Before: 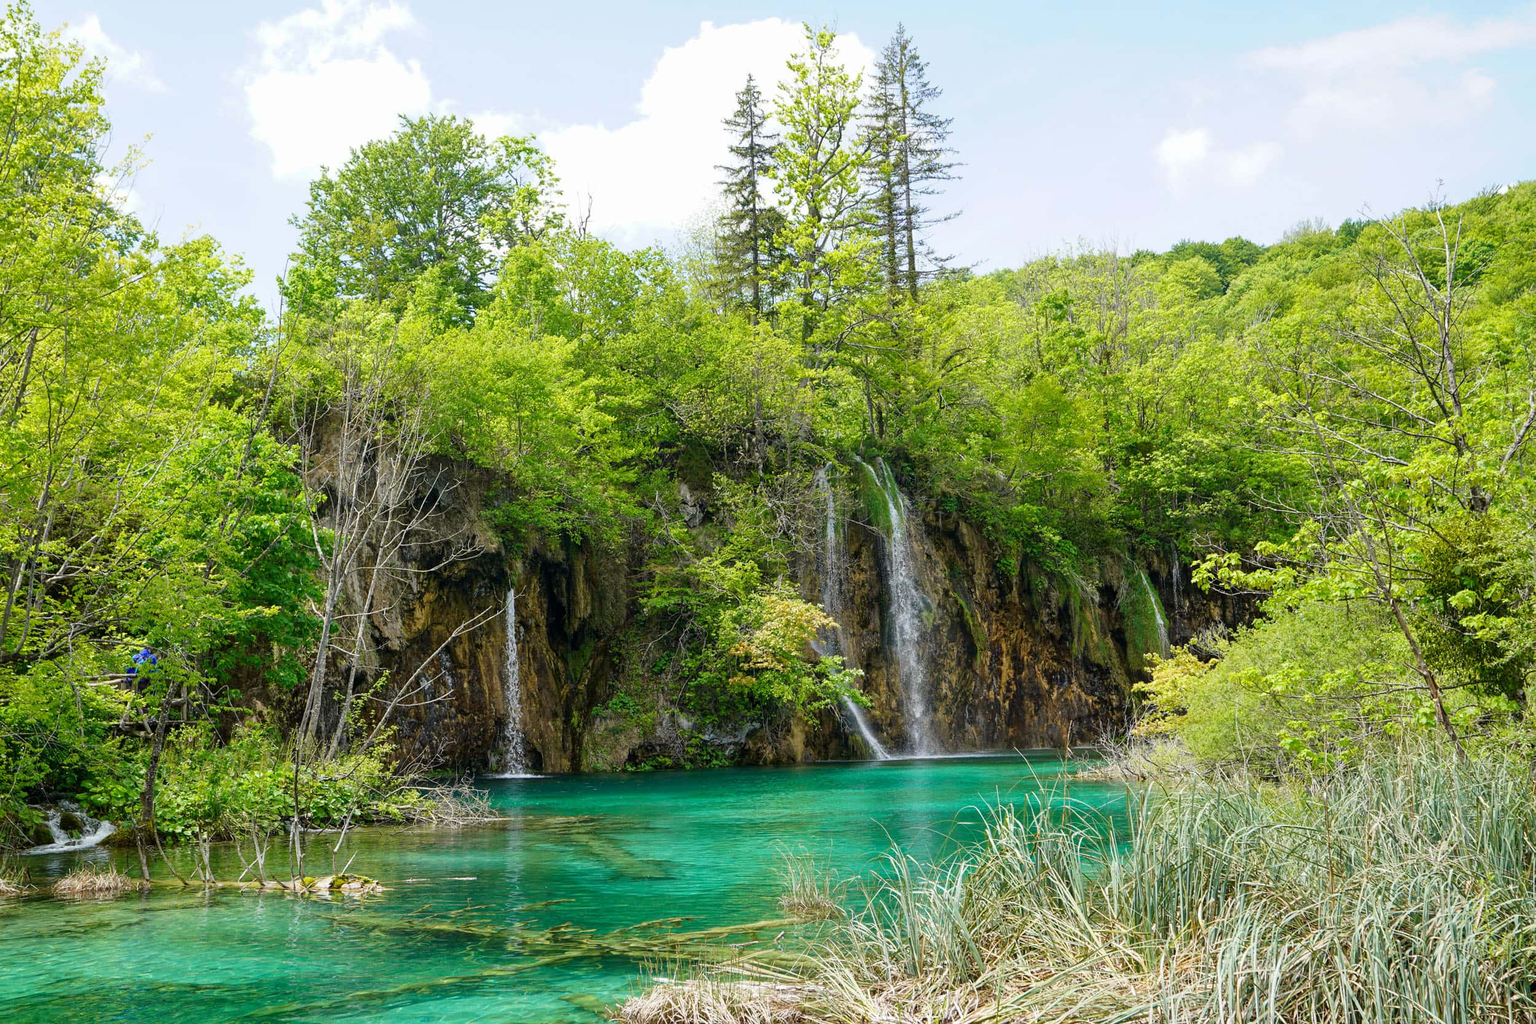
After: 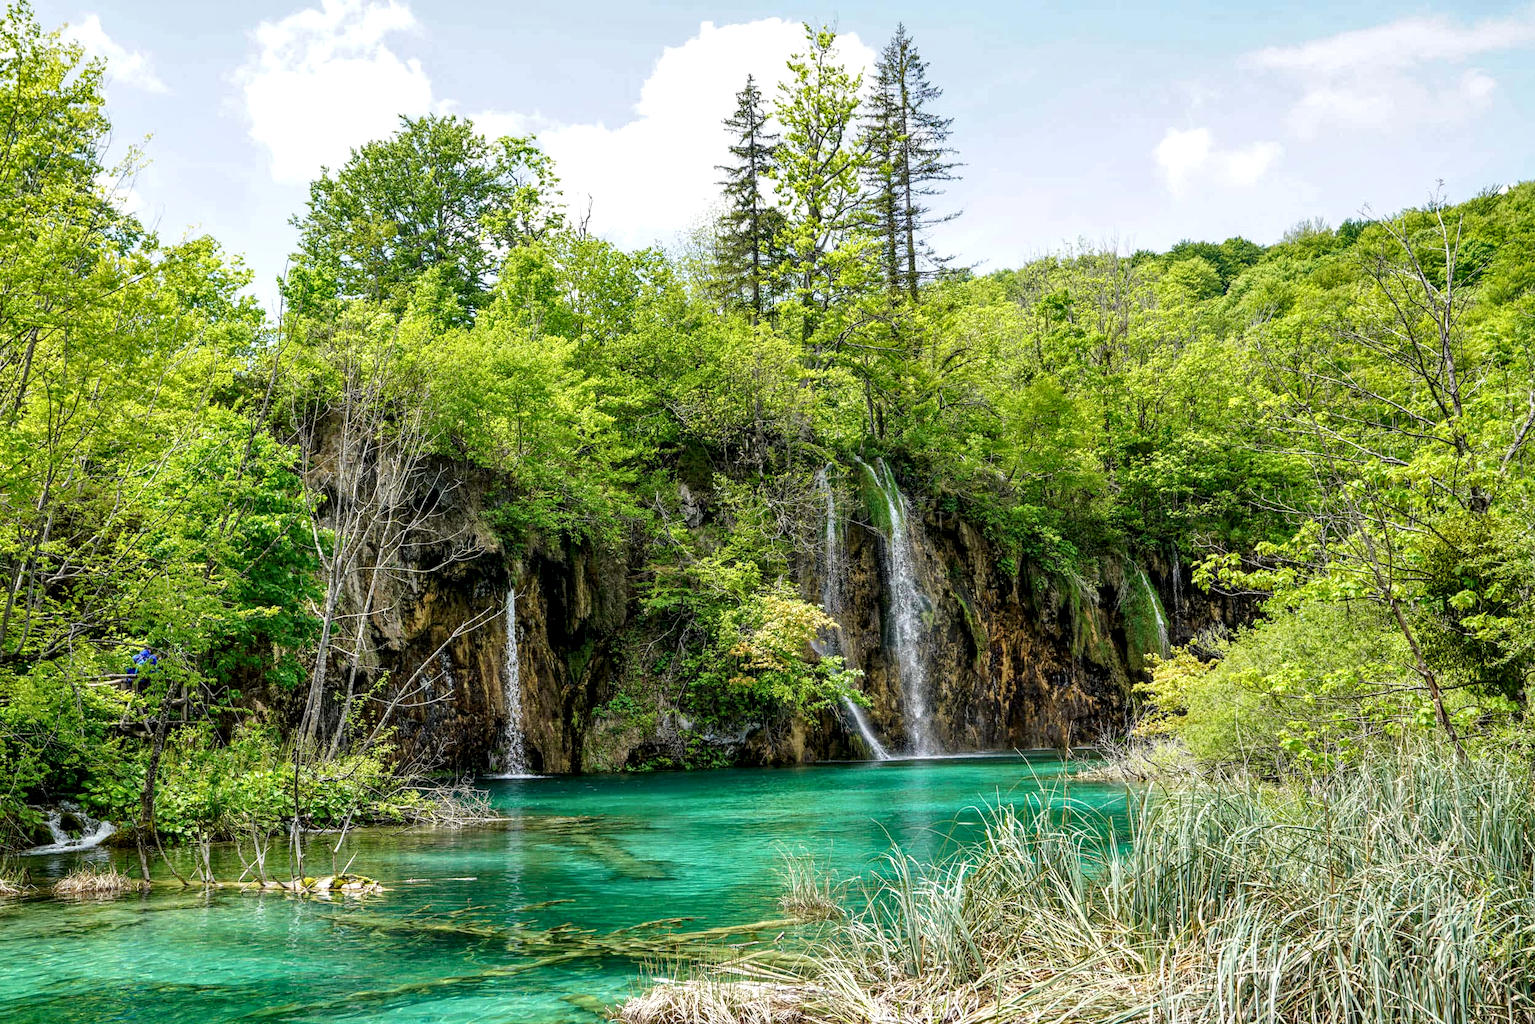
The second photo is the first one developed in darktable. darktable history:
shadows and highlights: shadows 36.79, highlights -27.91, soften with gaussian
local contrast: detail 150%
